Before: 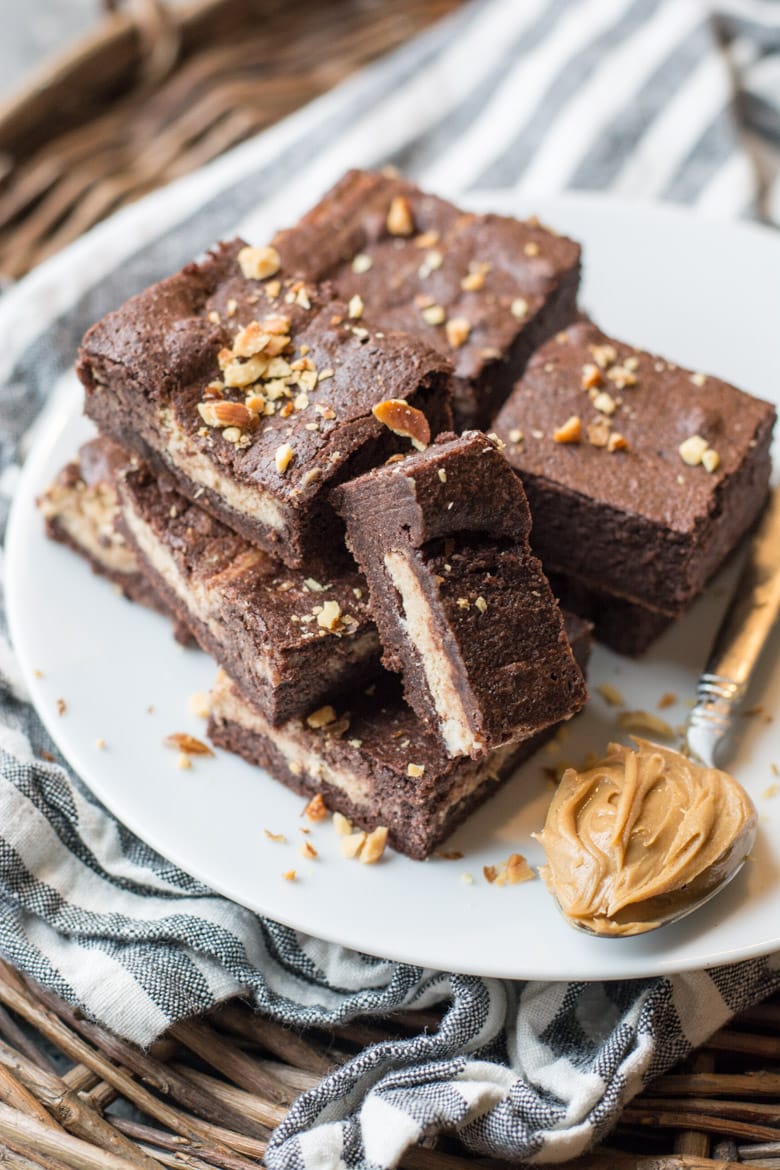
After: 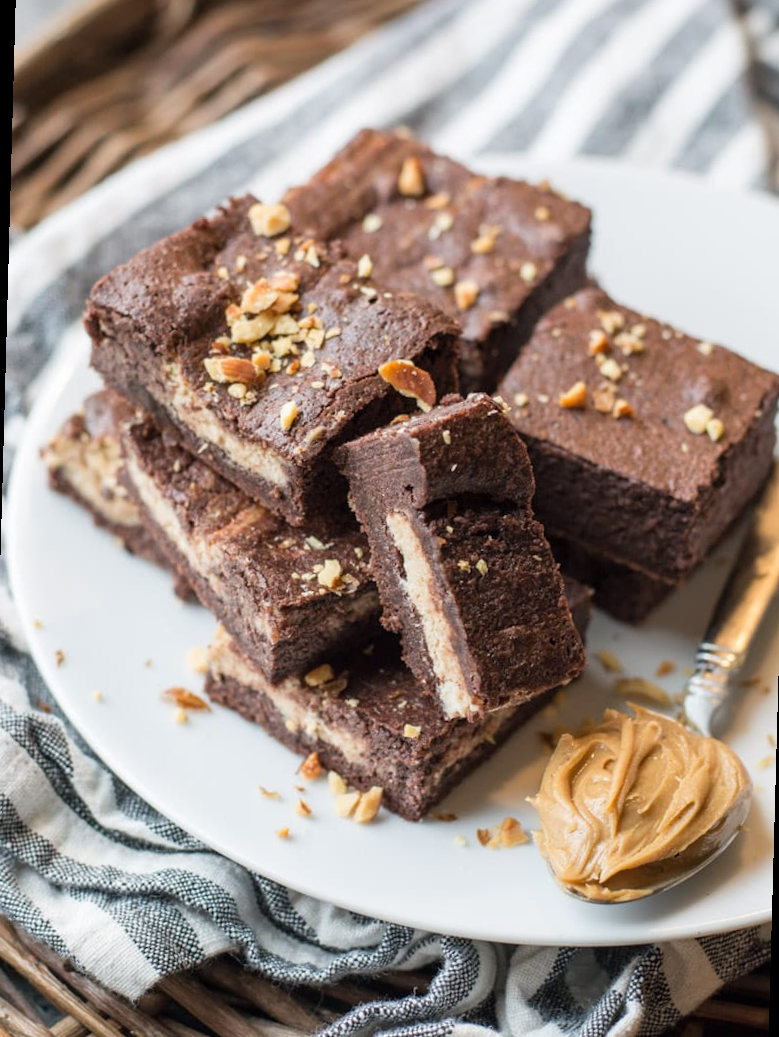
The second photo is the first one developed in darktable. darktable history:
crop: top 0.448%, right 0.264%, bottom 5.045%
rotate and perspective: rotation 1.57°, crop left 0.018, crop right 0.982, crop top 0.039, crop bottom 0.961
